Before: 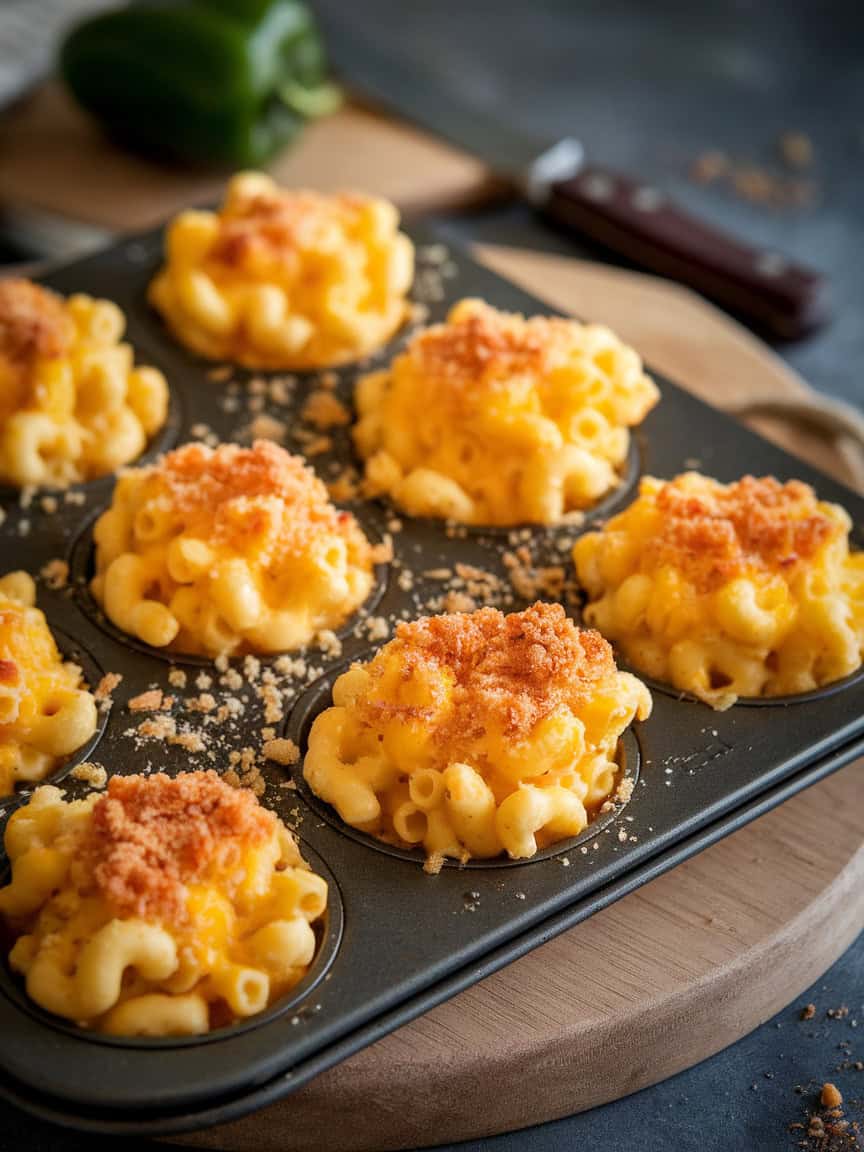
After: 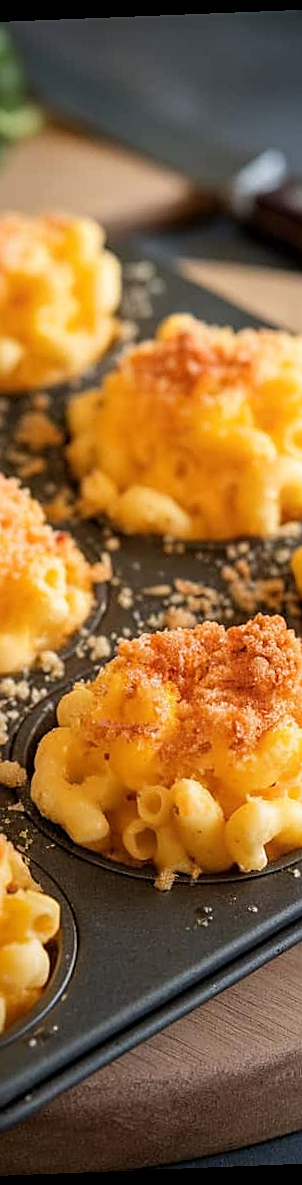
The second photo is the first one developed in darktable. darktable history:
sharpen: on, module defaults
crop: left 33.36%, right 33.36%
shadows and highlights: radius 93.07, shadows -14.46, white point adjustment 0.23, highlights 31.48, compress 48.23%, highlights color adjustment 52.79%, soften with gaussian
rotate and perspective: rotation -2.29°, automatic cropping off
